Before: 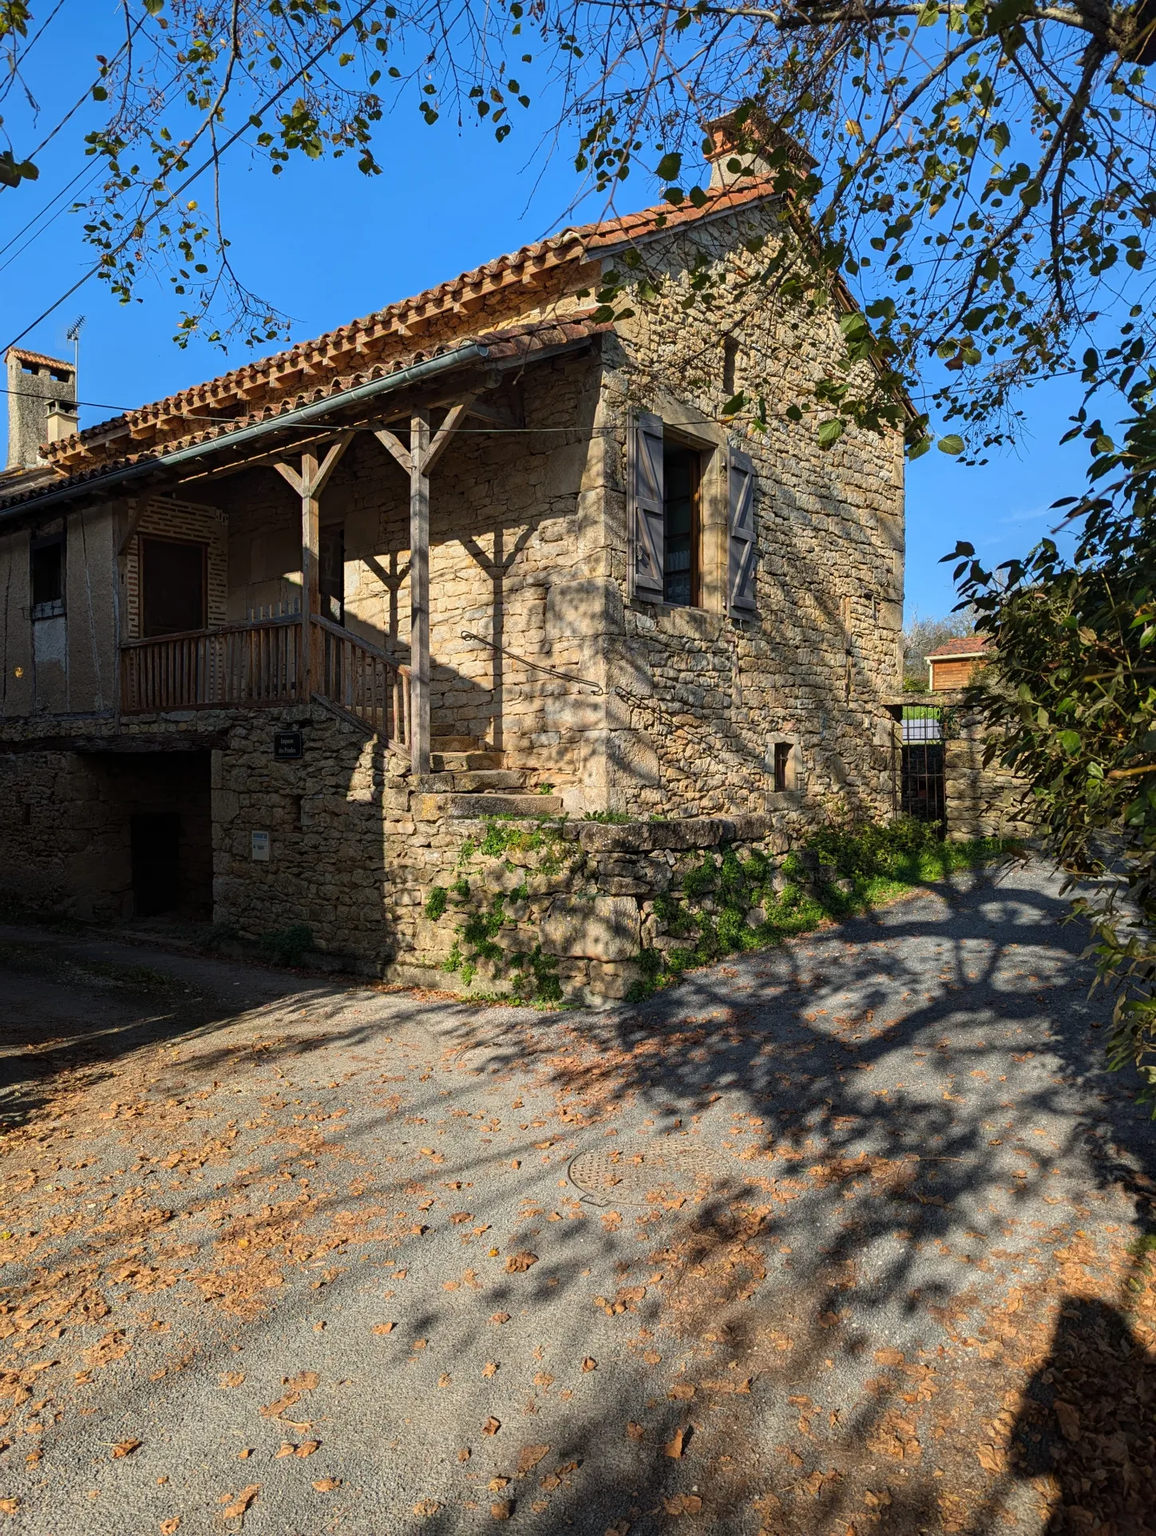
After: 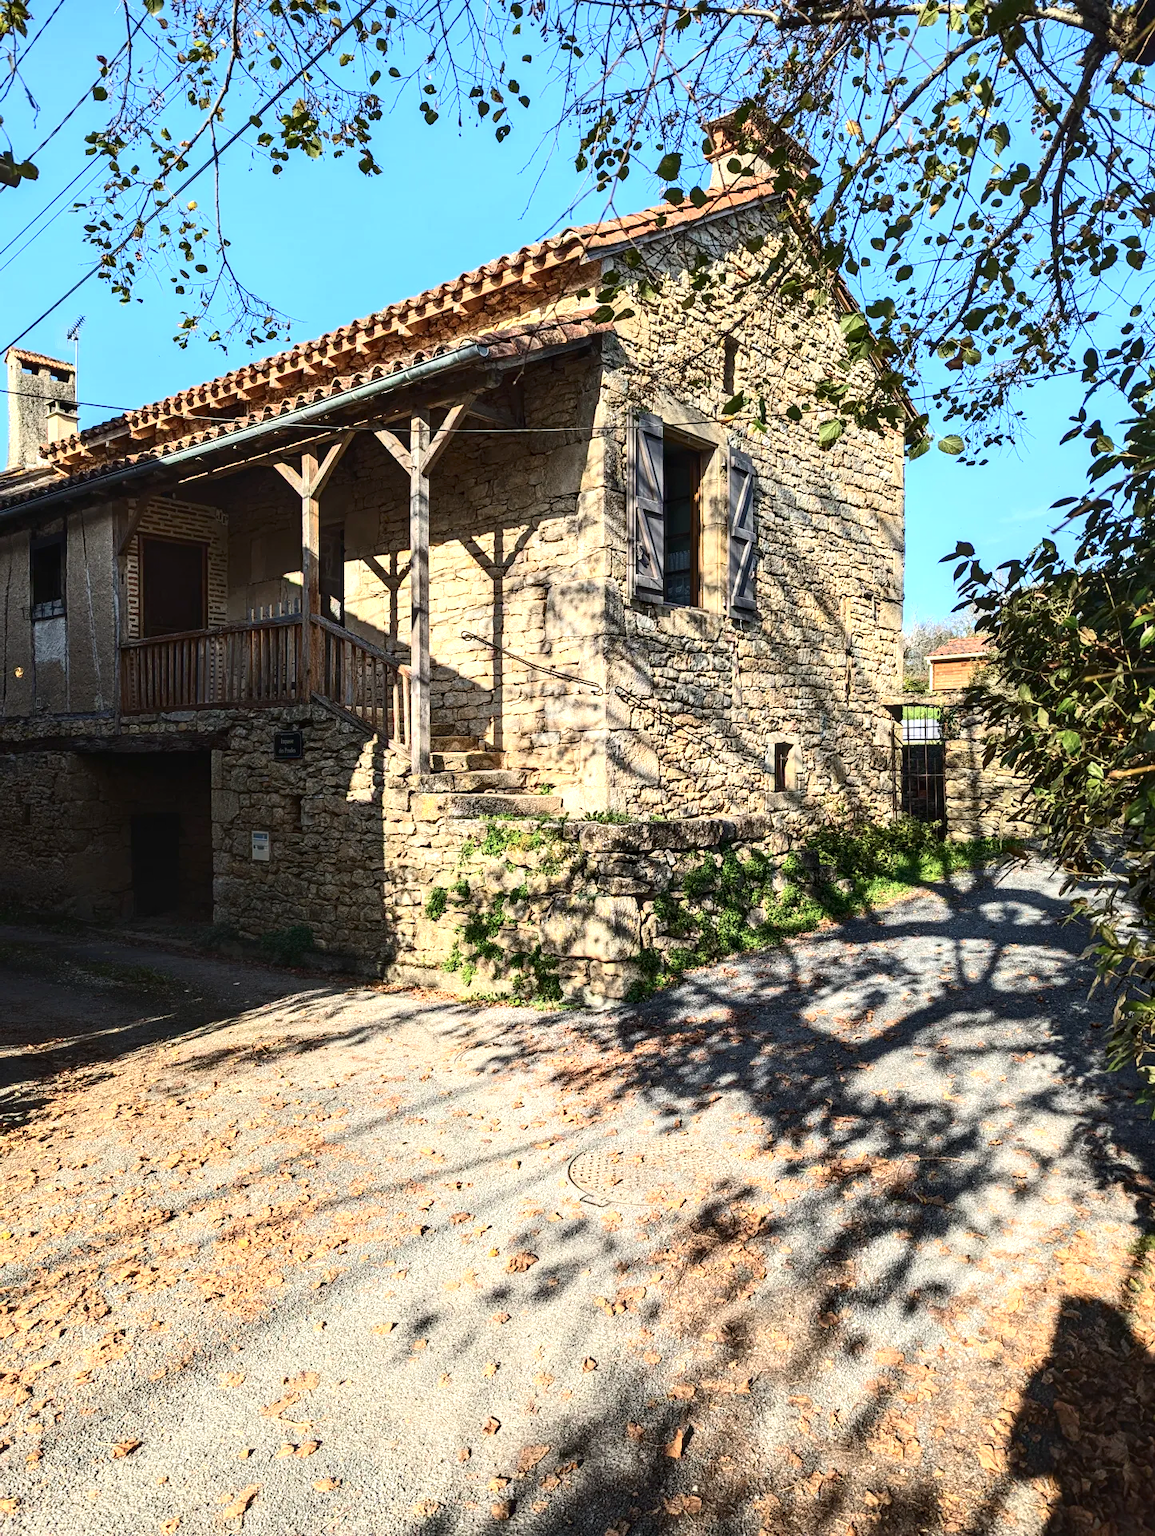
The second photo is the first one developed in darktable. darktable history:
color balance rgb: perceptual saturation grading › global saturation -11.359%
contrast brightness saturation: contrast 0.278
local contrast: on, module defaults
exposure: exposure 1 EV, compensate exposure bias true, compensate highlight preservation false
